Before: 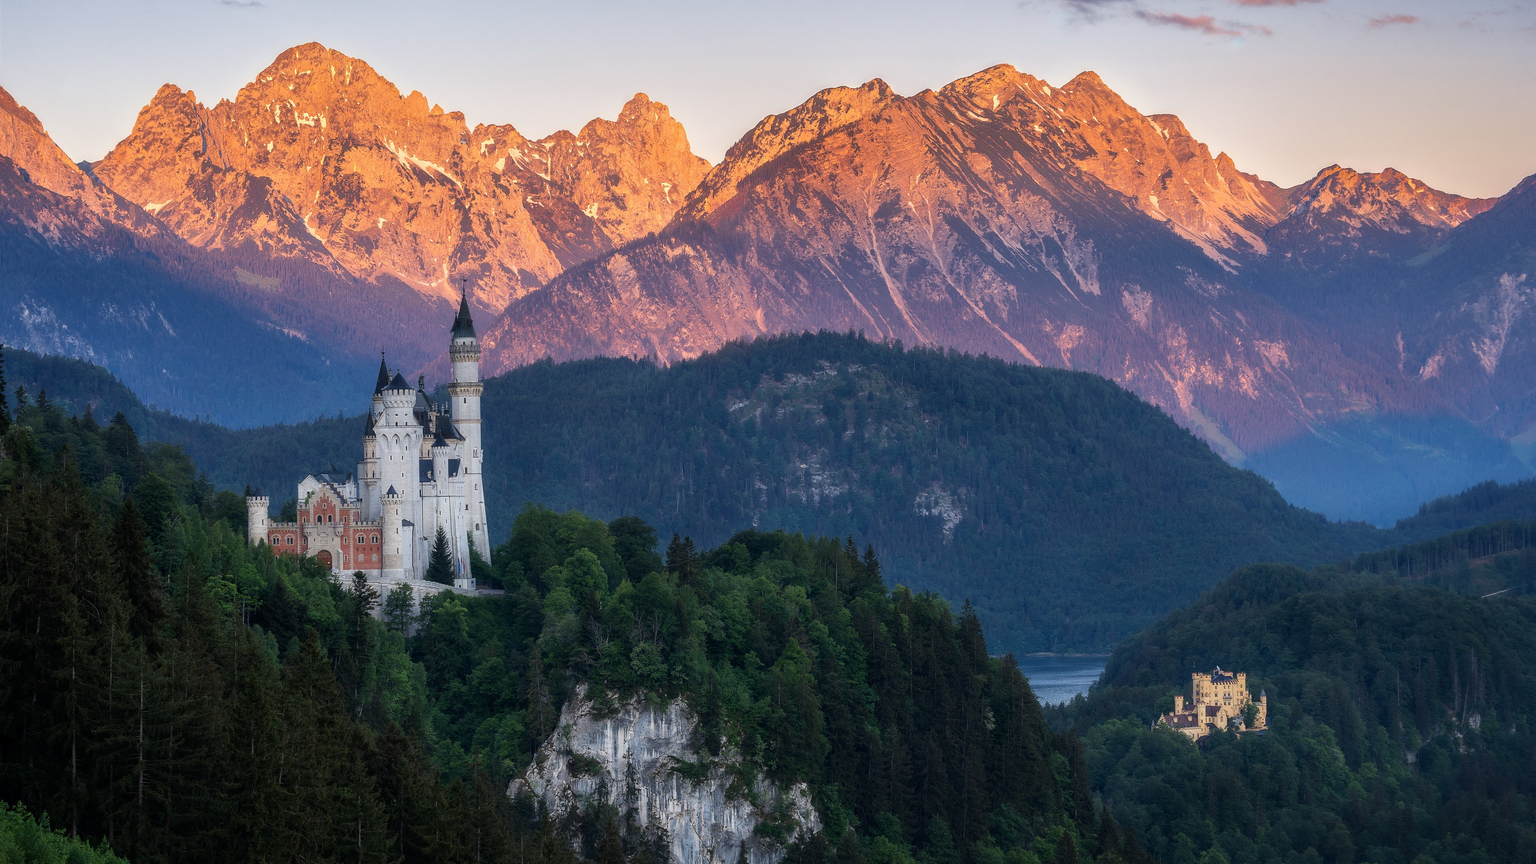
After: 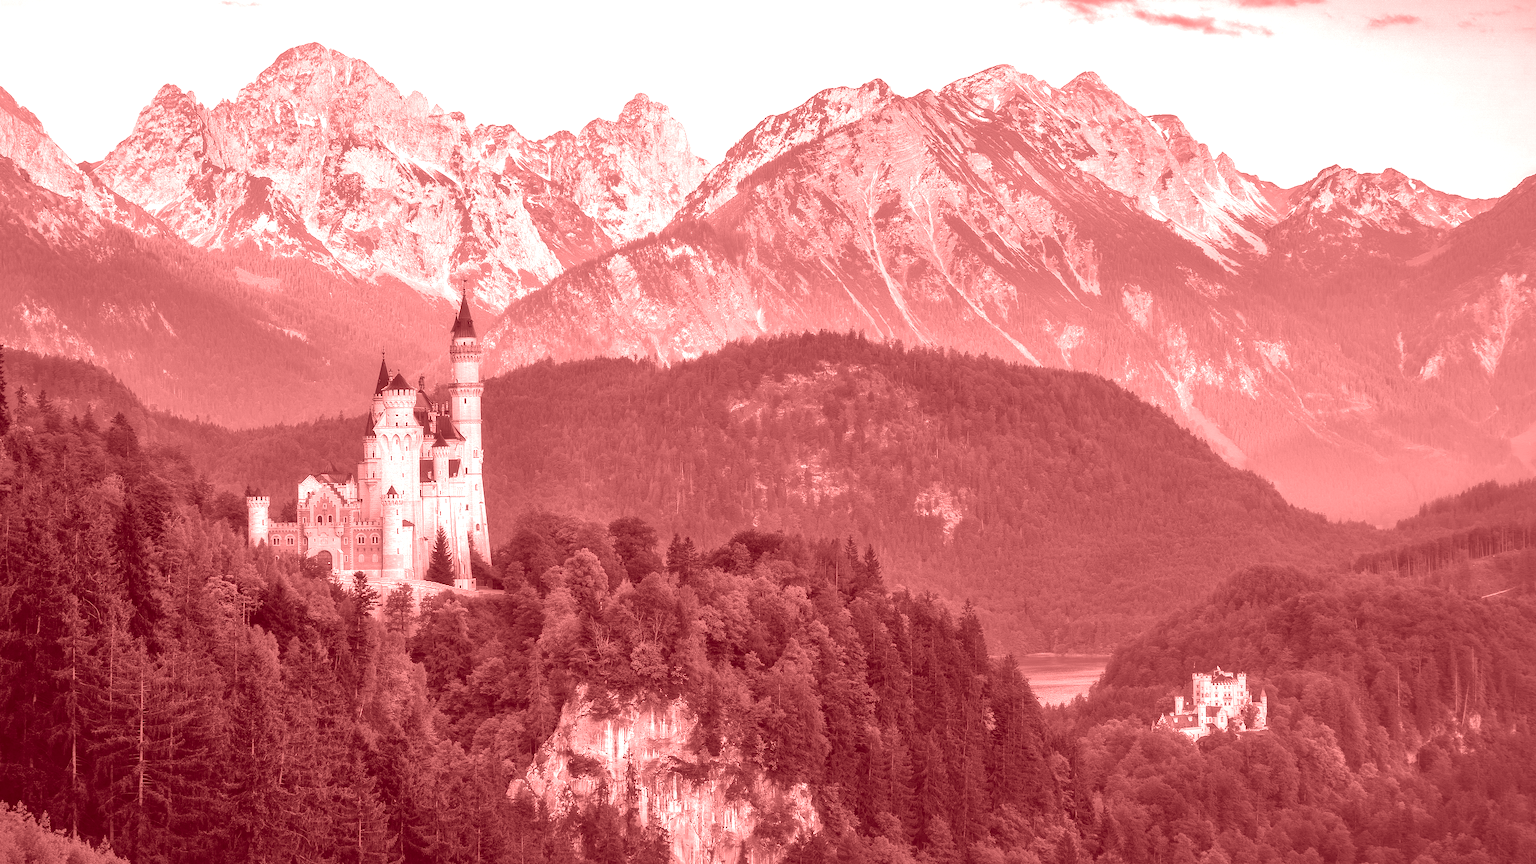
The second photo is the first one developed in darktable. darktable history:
colorize: saturation 60%, source mix 100%
local contrast: mode bilateral grid, contrast 100, coarseness 100, detail 108%, midtone range 0.2
exposure: black level correction 0, exposure 0.9 EV, compensate highlight preservation false
shadows and highlights: on, module defaults
